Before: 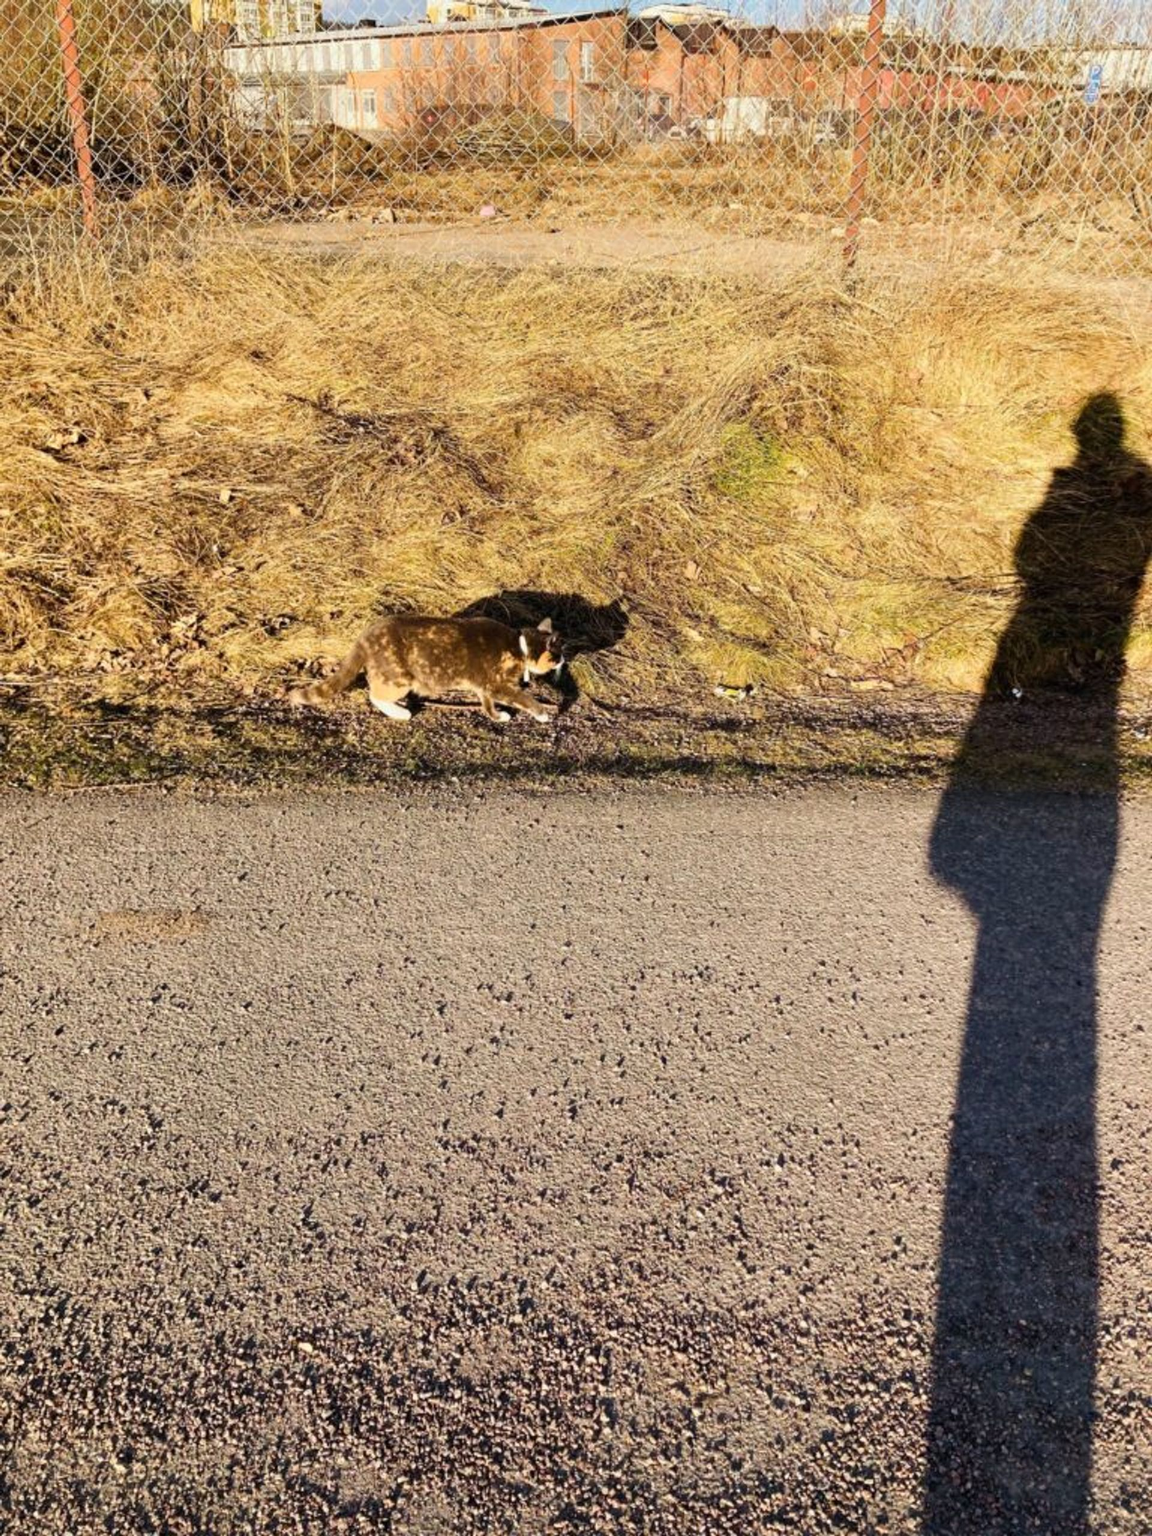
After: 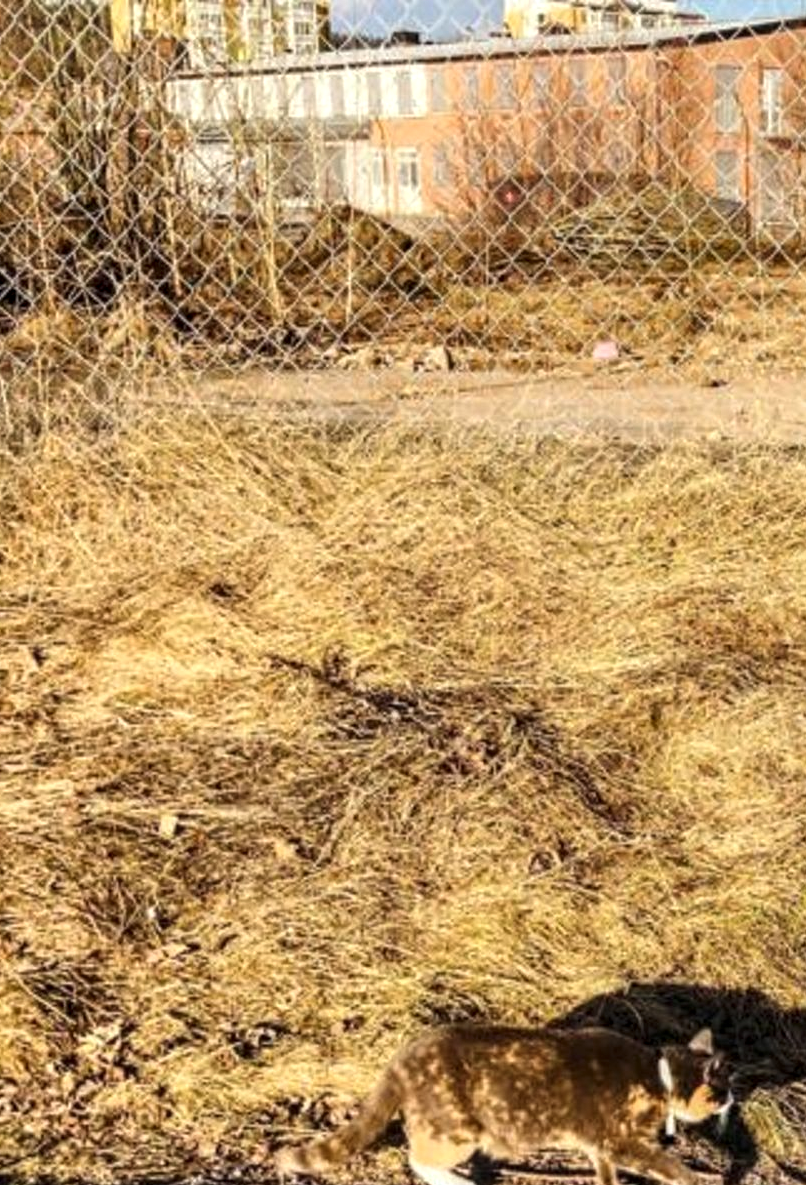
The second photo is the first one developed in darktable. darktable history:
crop and rotate: left 10.817%, top 0.062%, right 47.194%, bottom 53.626%
exposure: black level correction -0.005, exposure 0.054 EV, compensate highlight preservation false
local contrast: highlights 40%, shadows 60%, detail 136%, midtone range 0.514
